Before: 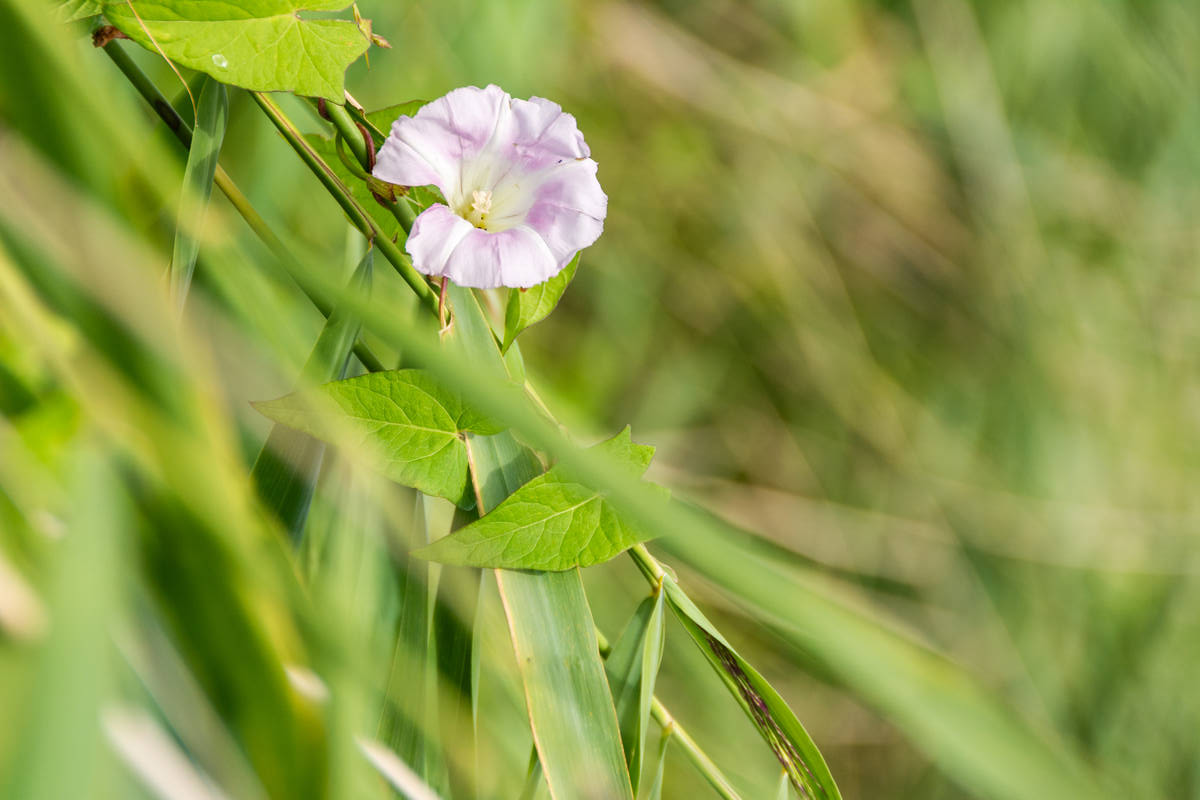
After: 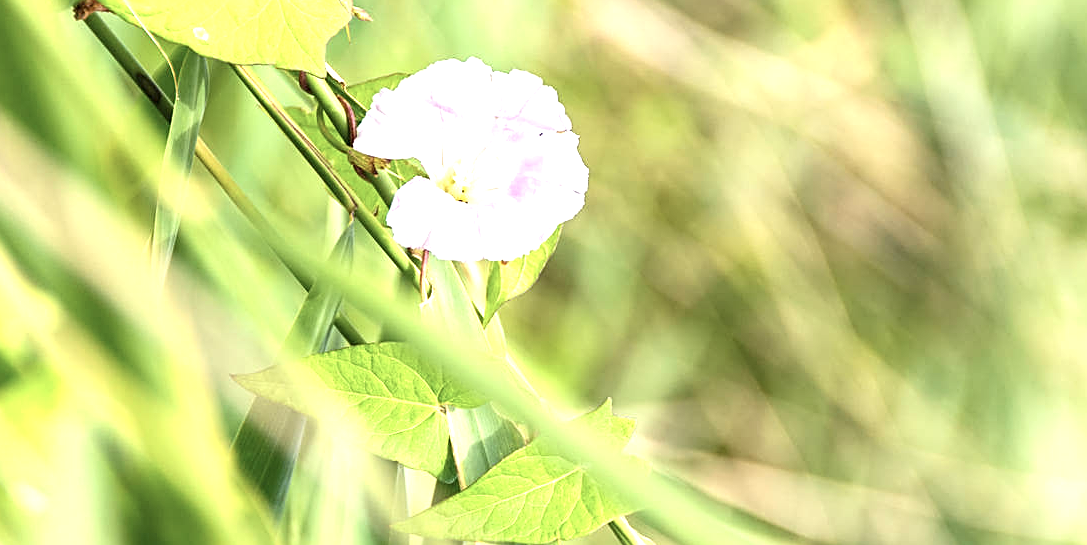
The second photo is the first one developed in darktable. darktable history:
exposure: exposure 1.229 EV, compensate highlight preservation false
contrast brightness saturation: contrast 0.063, brightness -0.008, saturation -0.241
sharpen: amount 0.578
crop: left 1.606%, top 3.414%, right 7.738%, bottom 28.416%
